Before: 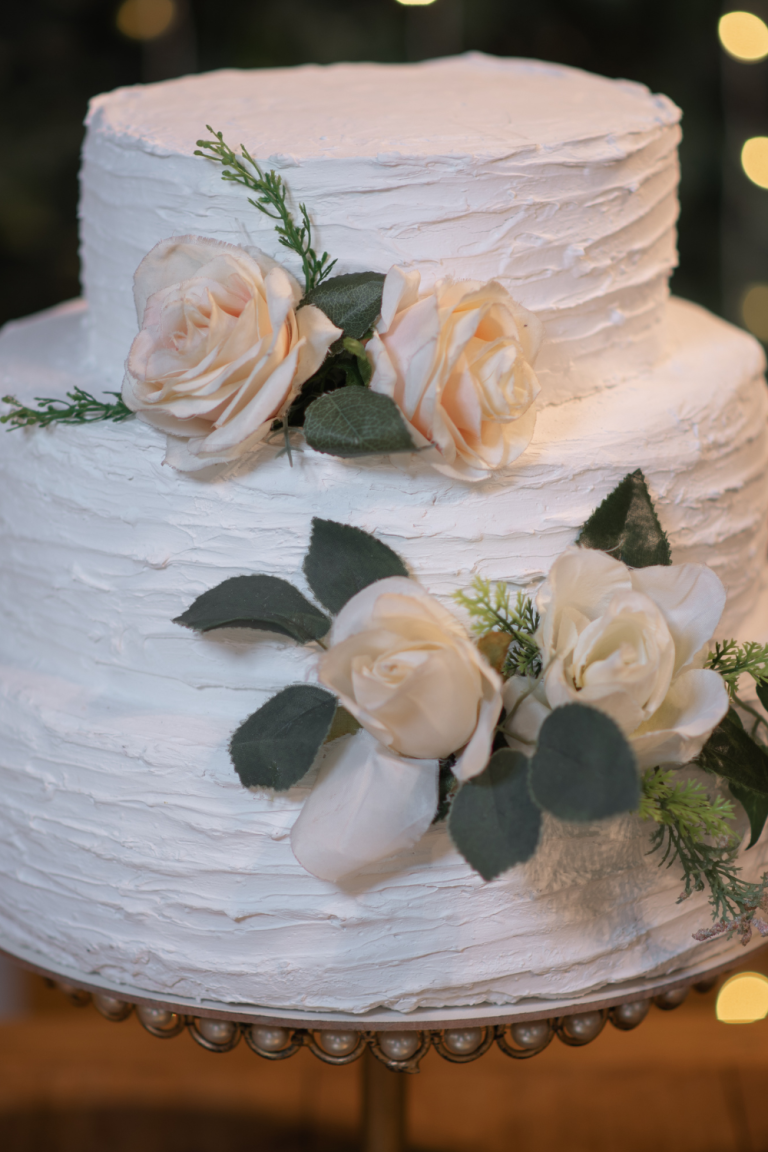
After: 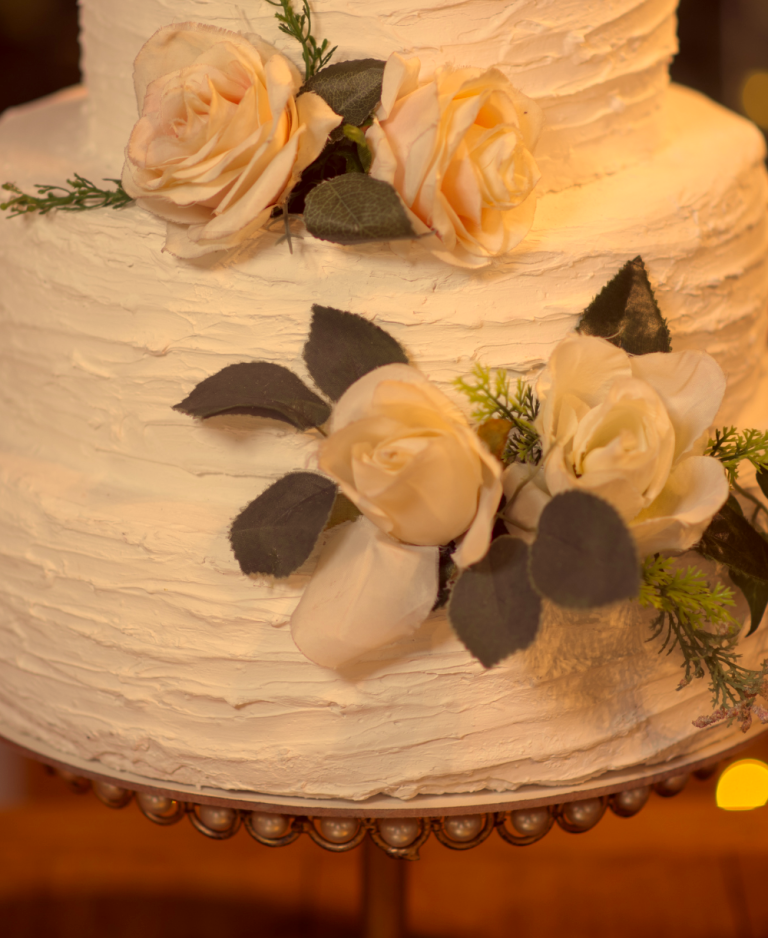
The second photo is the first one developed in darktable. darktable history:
color correction: highlights a* 10.12, highlights b* 39.04, shadows a* 14.62, shadows b* 3.37
crop and rotate: top 18.507%
white balance: red 1.045, blue 0.932
